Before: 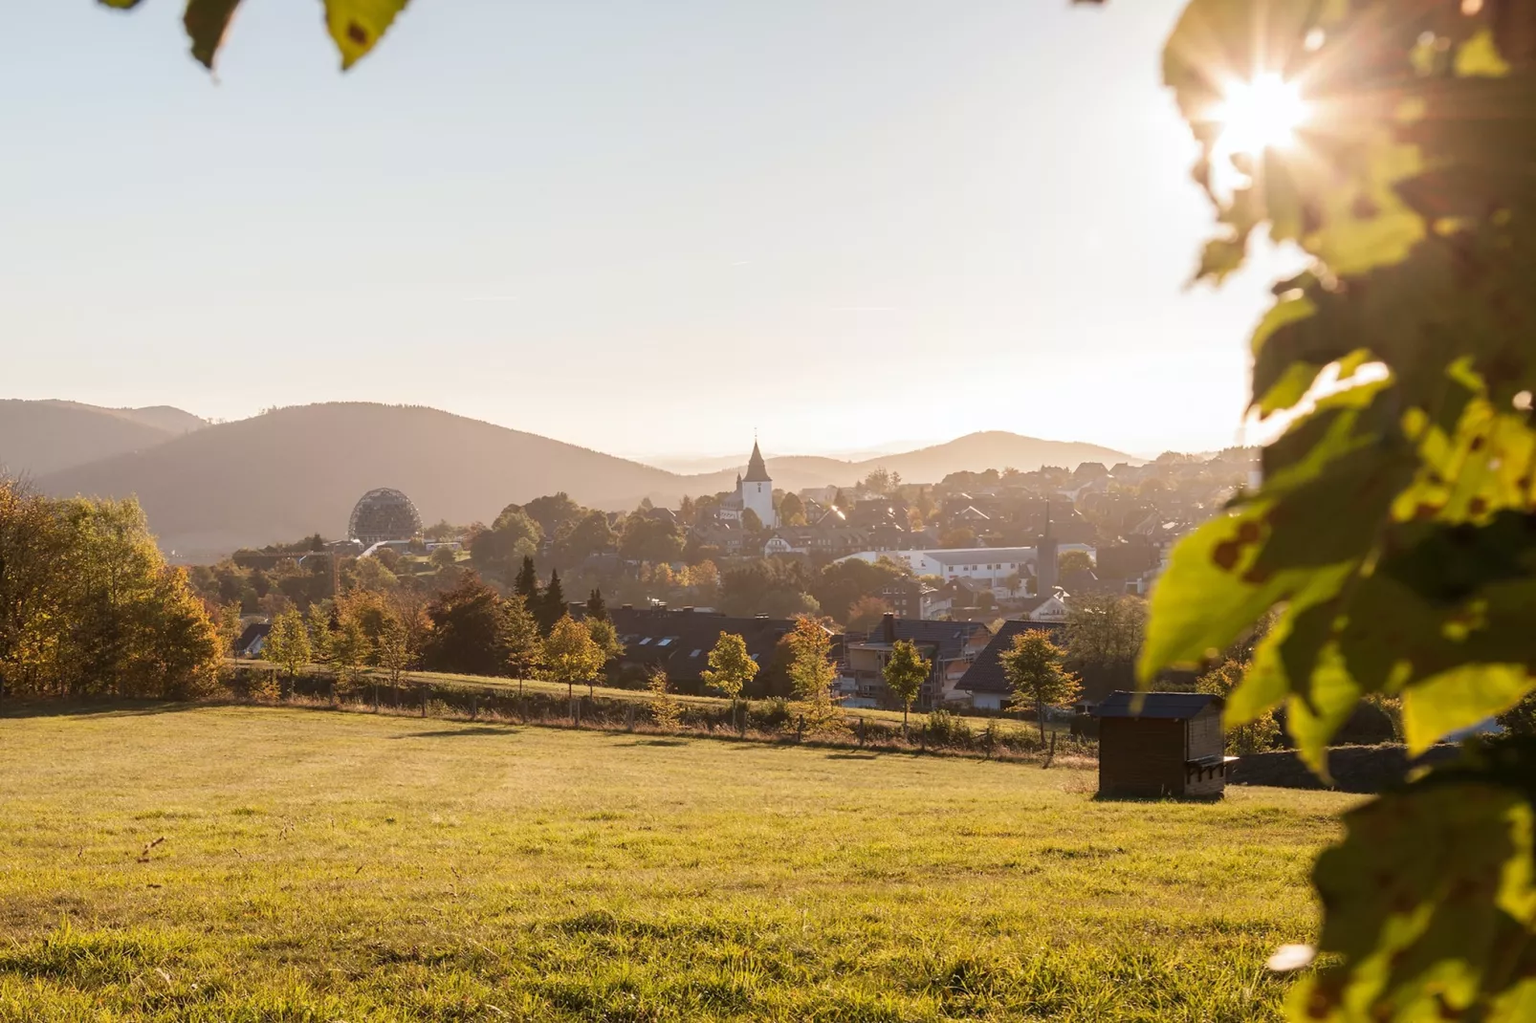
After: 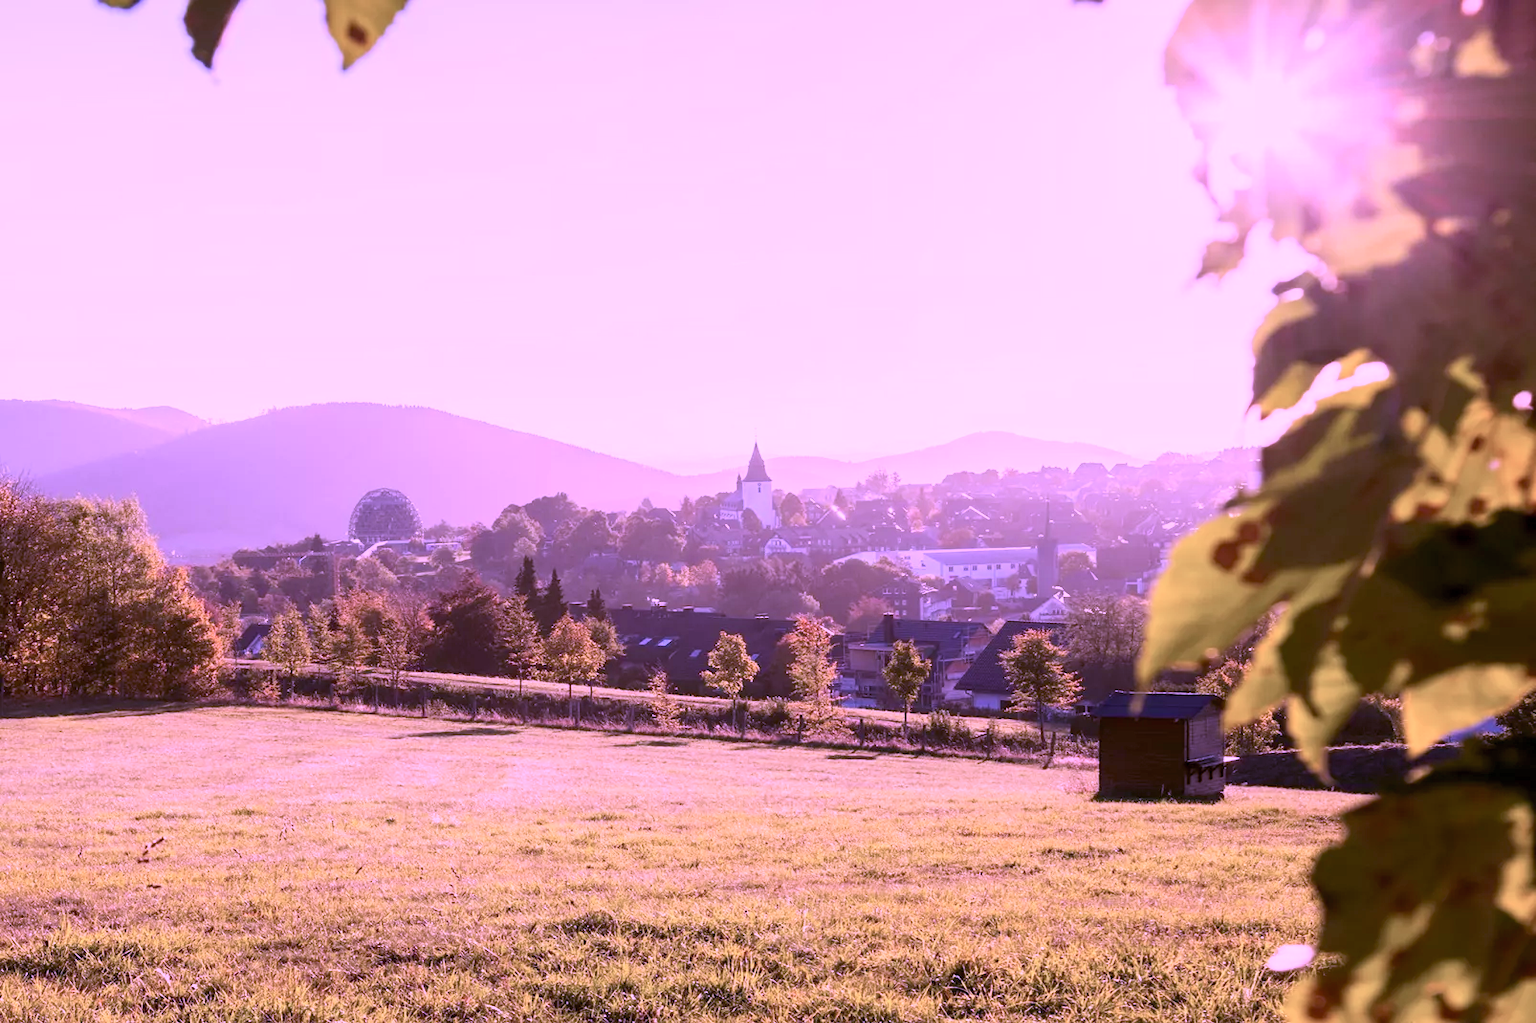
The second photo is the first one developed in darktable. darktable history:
color calibration: gray › normalize channels true, illuminant custom, x 0.38, y 0.479, temperature 4464.91 K, gamut compression 0.004
exposure: black level correction 0.005, exposure 0.016 EV, compensate highlight preservation false
contrast brightness saturation: contrast 0.201, brightness 0.148, saturation 0.144
